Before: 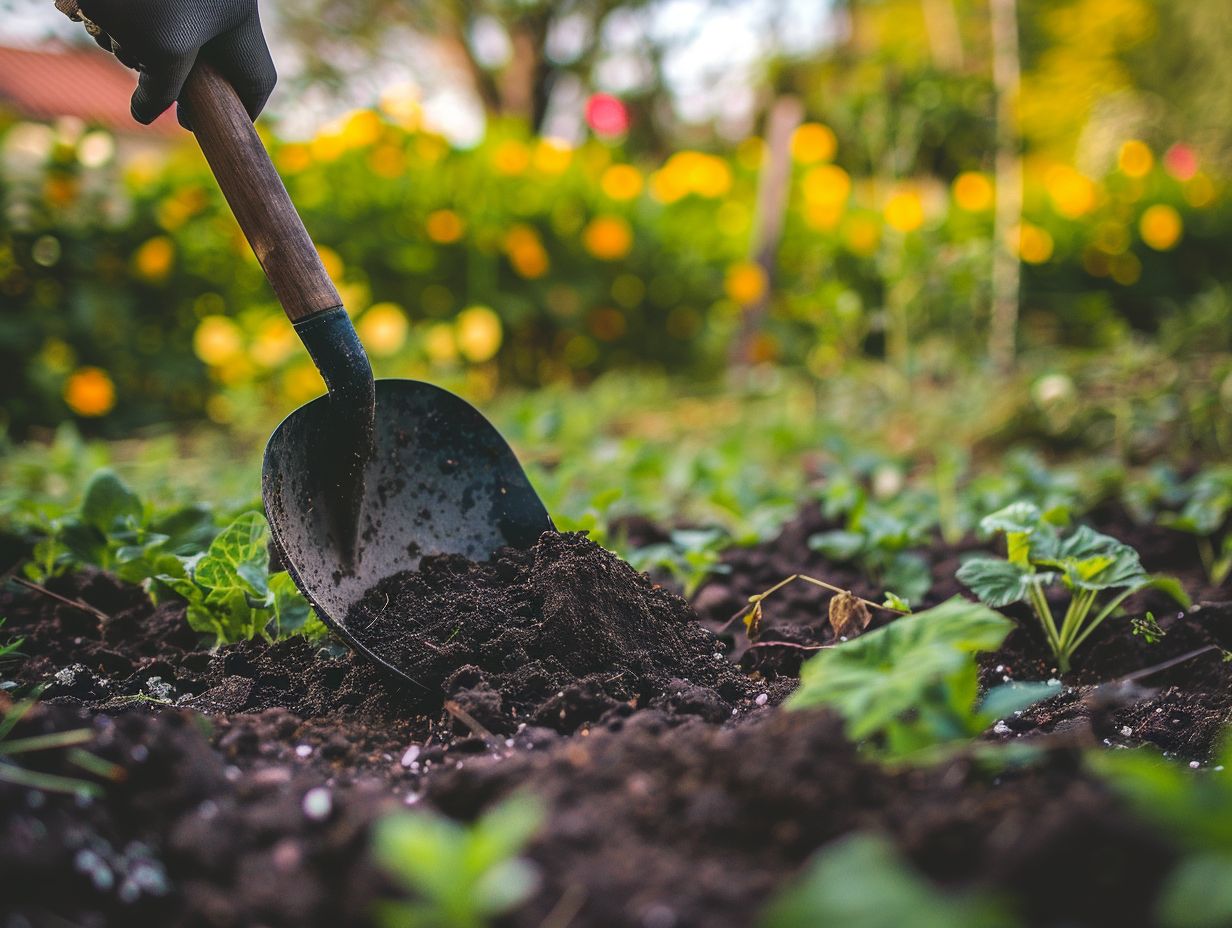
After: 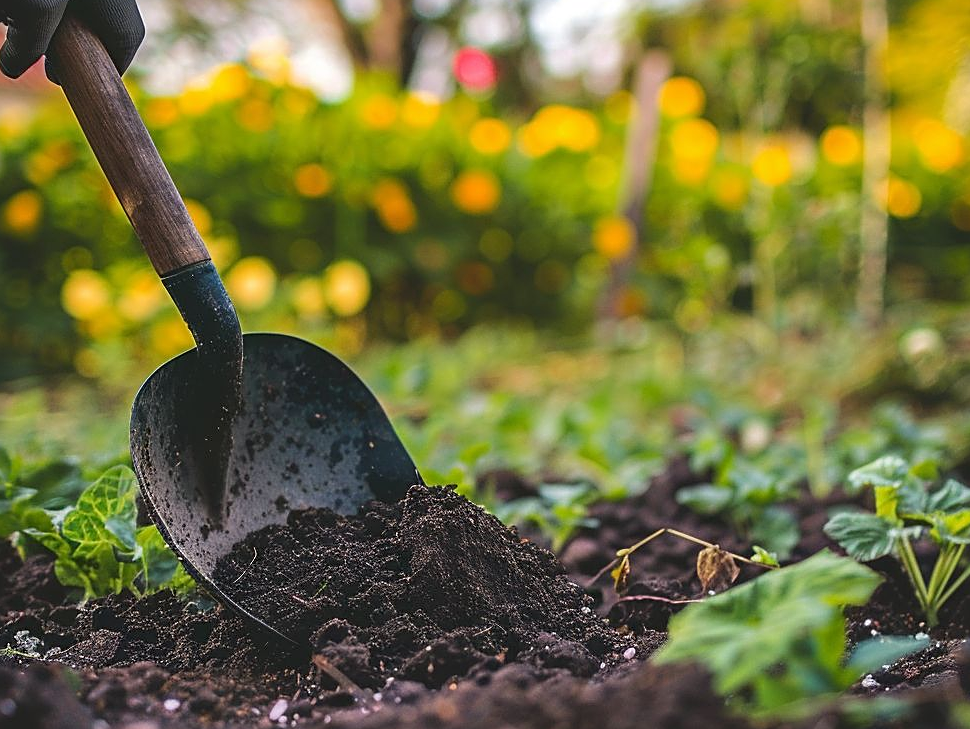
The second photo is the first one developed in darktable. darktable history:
exposure: compensate exposure bias true, compensate highlight preservation false
sharpen: on, module defaults
crop and rotate: left 10.741%, top 5%, right 10.488%, bottom 16.403%
